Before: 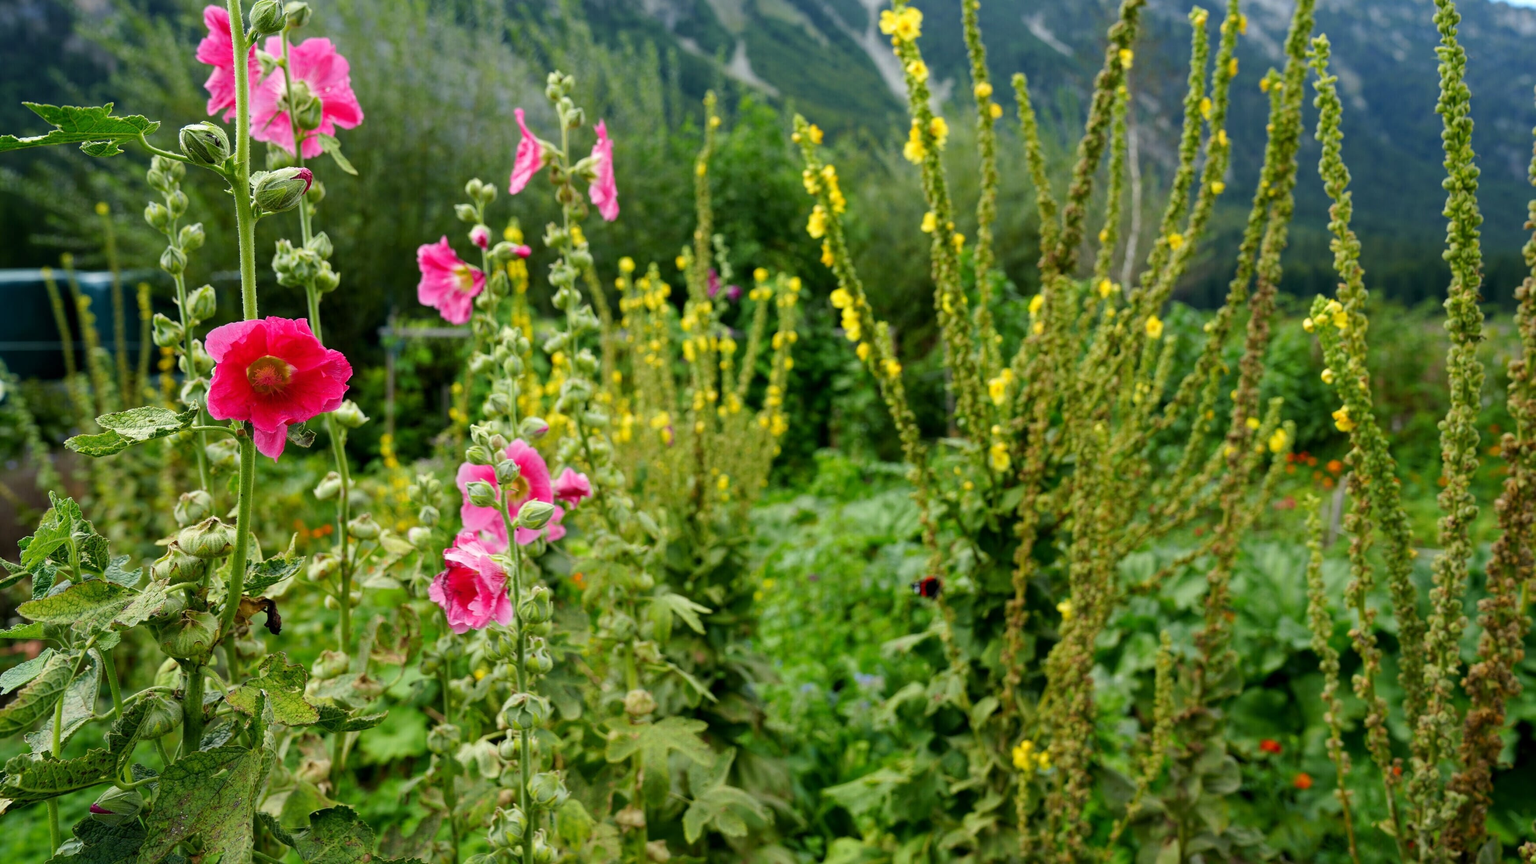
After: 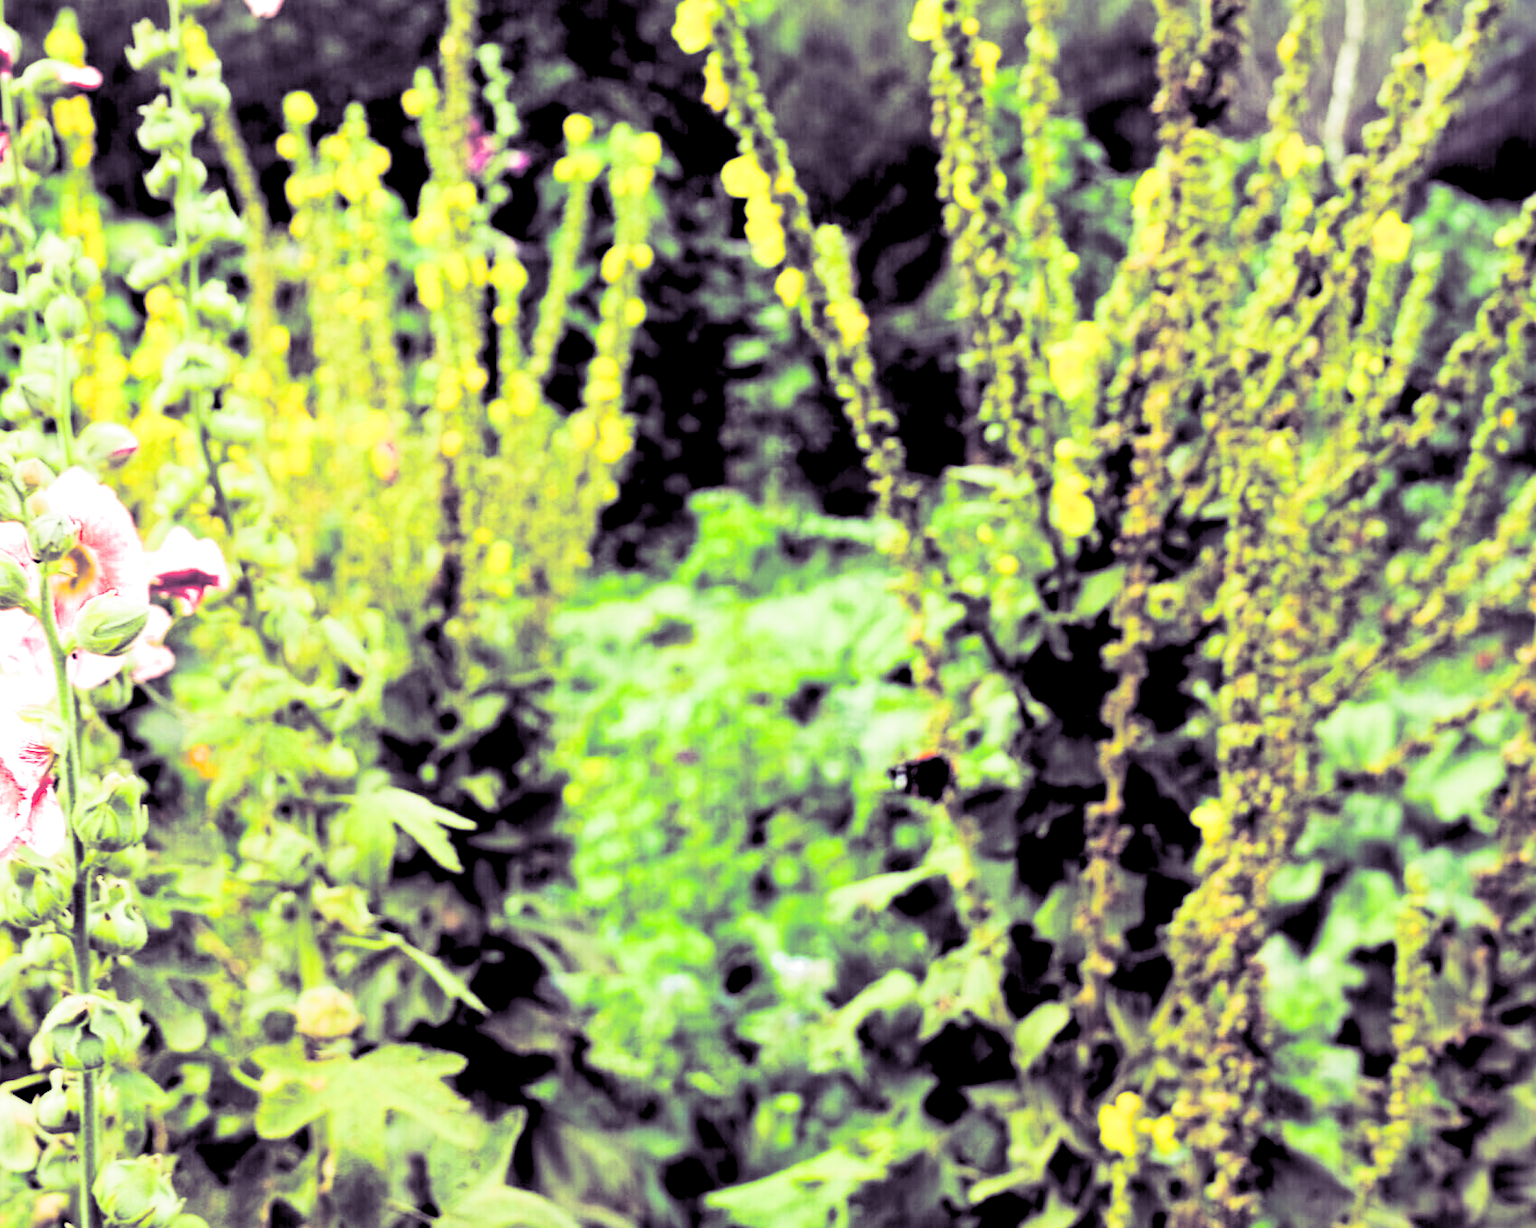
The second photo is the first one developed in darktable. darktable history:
rgb curve: curves: ch0 [(0, 0) (0.21, 0.15) (0.24, 0.21) (0.5, 0.75) (0.75, 0.96) (0.89, 0.99) (1, 1)]; ch1 [(0, 0.02) (0.21, 0.13) (0.25, 0.2) (0.5, 0.67) (0.75, 0.9) (0.89, 0.97) (1, 1)]; ch2 [(0, 0.02) (0.21, 0.13) (0.25, 0.2) (0.5, 0.67) (0.75, 0.9) (0.89, 0.97) (1, 1)], compensate middle gray true
crop: left 31.379%, top 24.658%, right 20.326%, bottom 6.628%
white balance: emerald 1
rgb levels: levels [[0.013, 0.434, 0.89], [0, 0.5, 1], [0, 0.5, 1]]
split-toning: shadows › hue 266.4°, shadows › saturation 0.4, highlights › hue 61.2°, highlights › saturation 0.3, compress 0%
